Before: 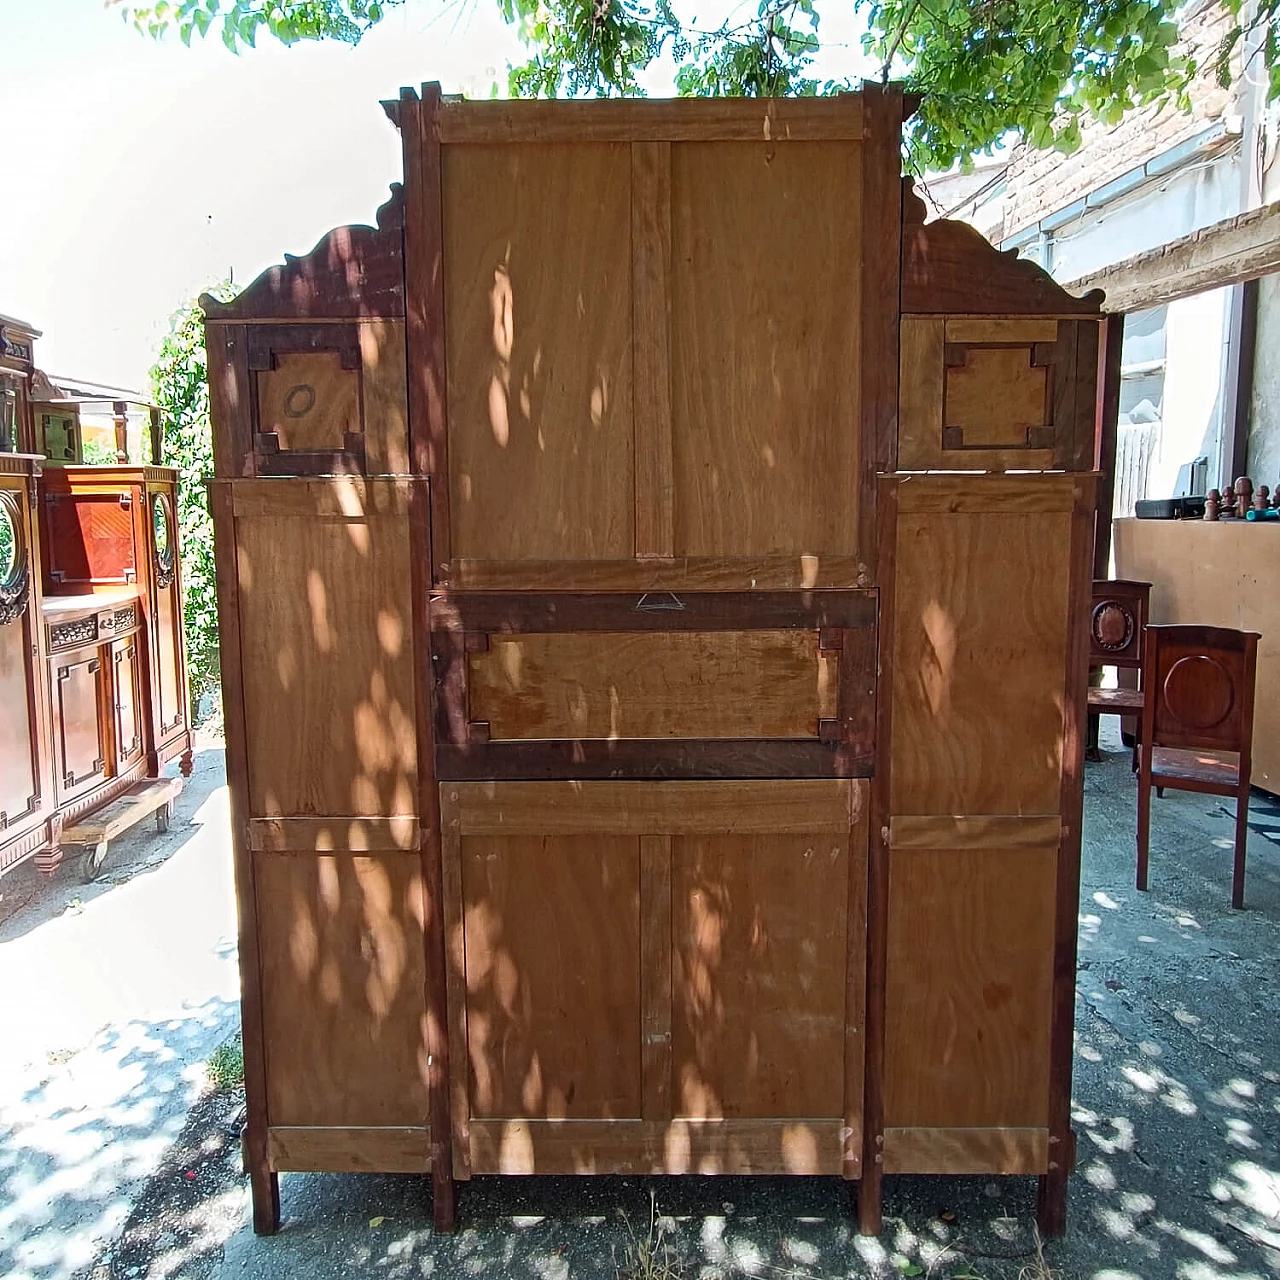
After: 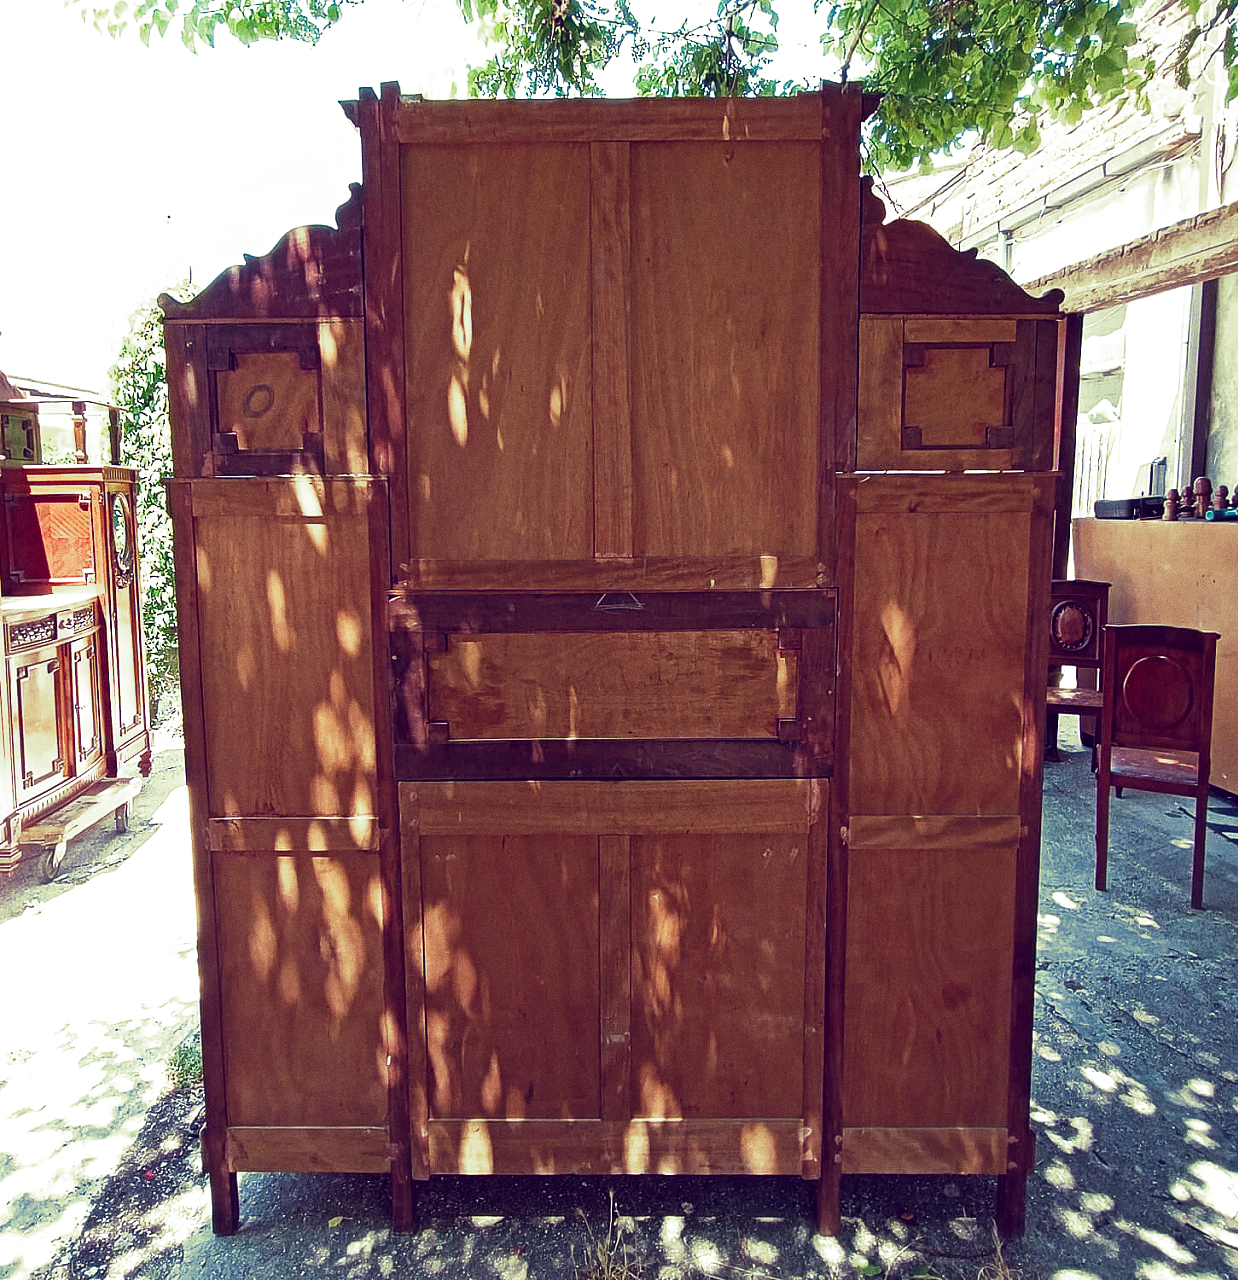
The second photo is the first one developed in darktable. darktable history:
split-toning: shadows › hue 290.82°, shadows › saturation 0.34, highlights › saturation 0.38, balance 0, compress 50%
velvia: on, module defaults
grain: coarseness 0.09 ISO
crop and rotate: left 3.238%
color balance: lift [1.001, 0.997, 0.99, 1.01], gamma [1.007, 1, 0.975, 1.025], gain [1, 1.065, 1.052, 0.935], contrast 13.25%
